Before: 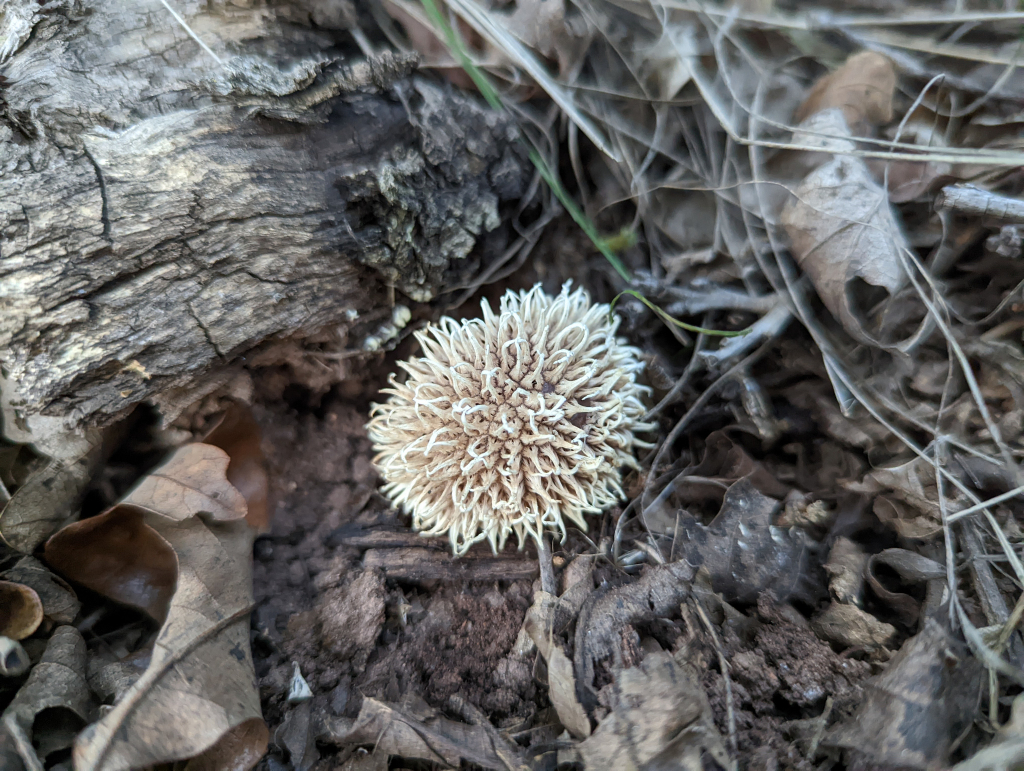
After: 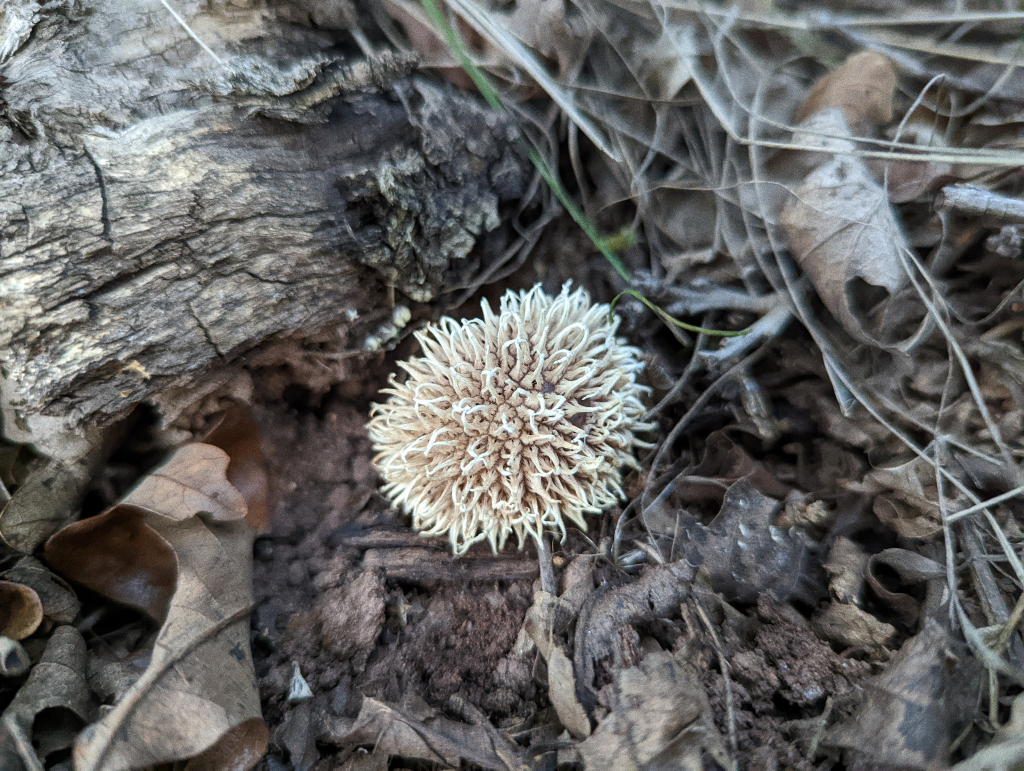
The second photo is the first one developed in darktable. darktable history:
grain: on, module defaults
